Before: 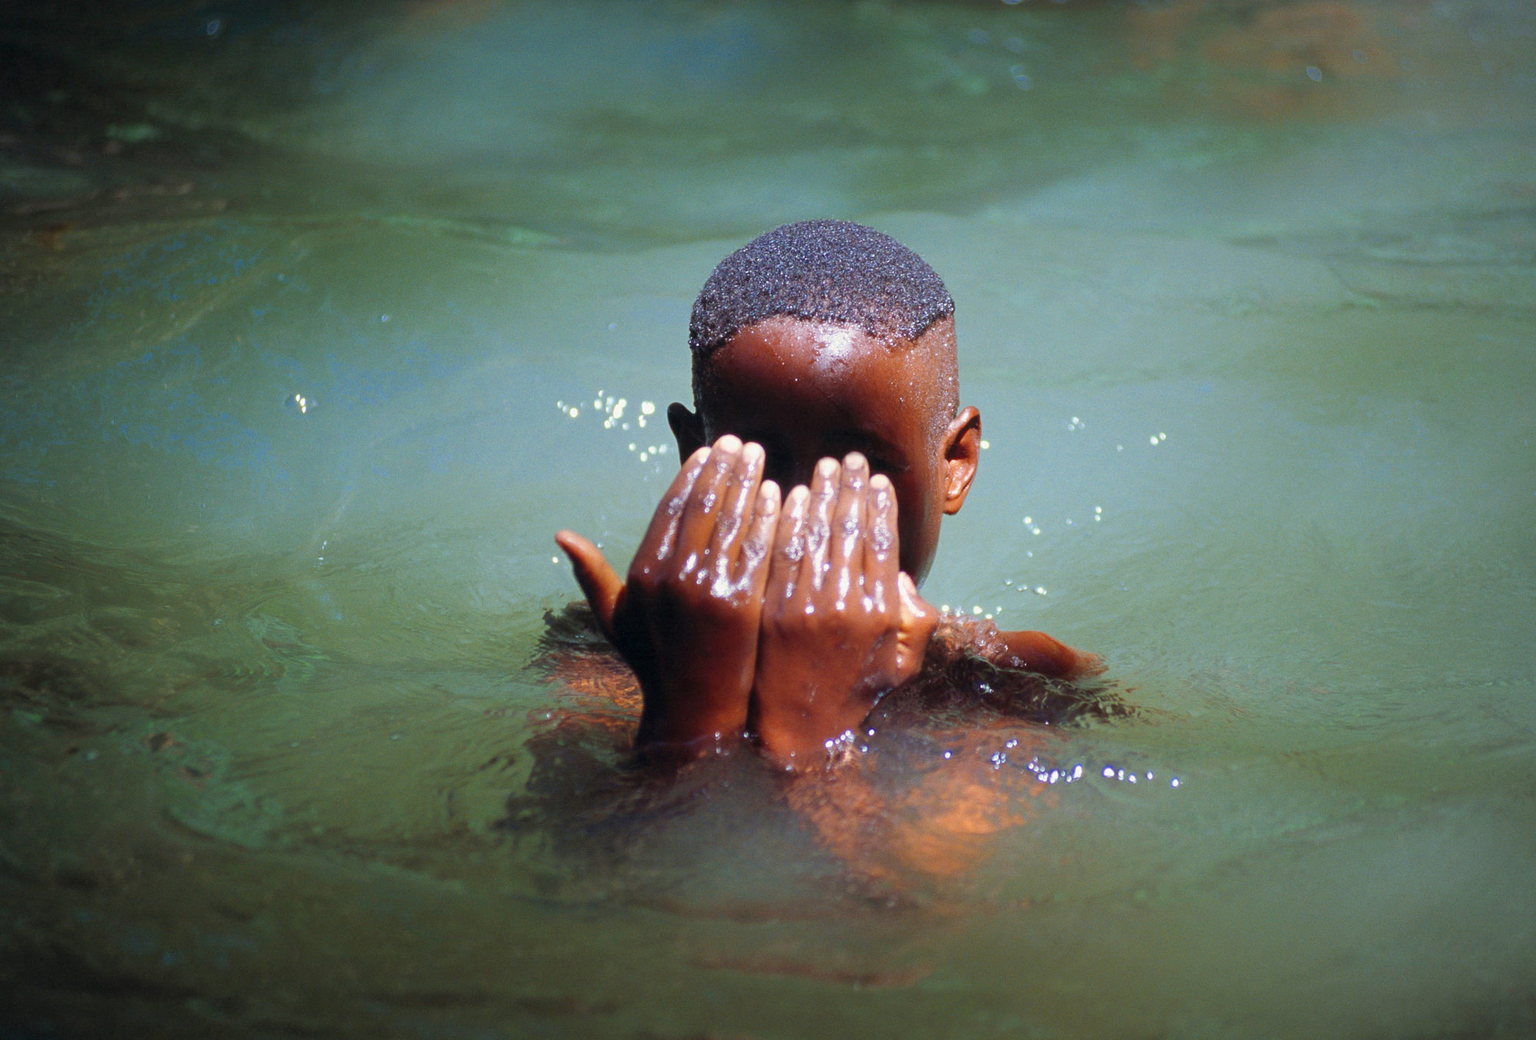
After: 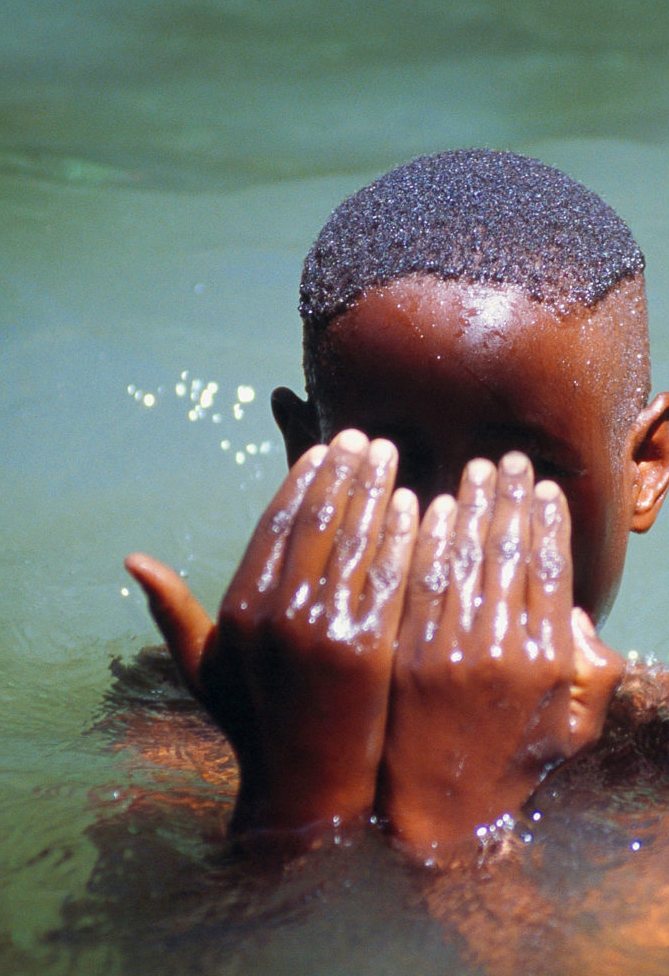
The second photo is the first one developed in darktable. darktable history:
crop and rotate: left 29.943%, top 10.183%, right 36.589%, bottom 17.682%
